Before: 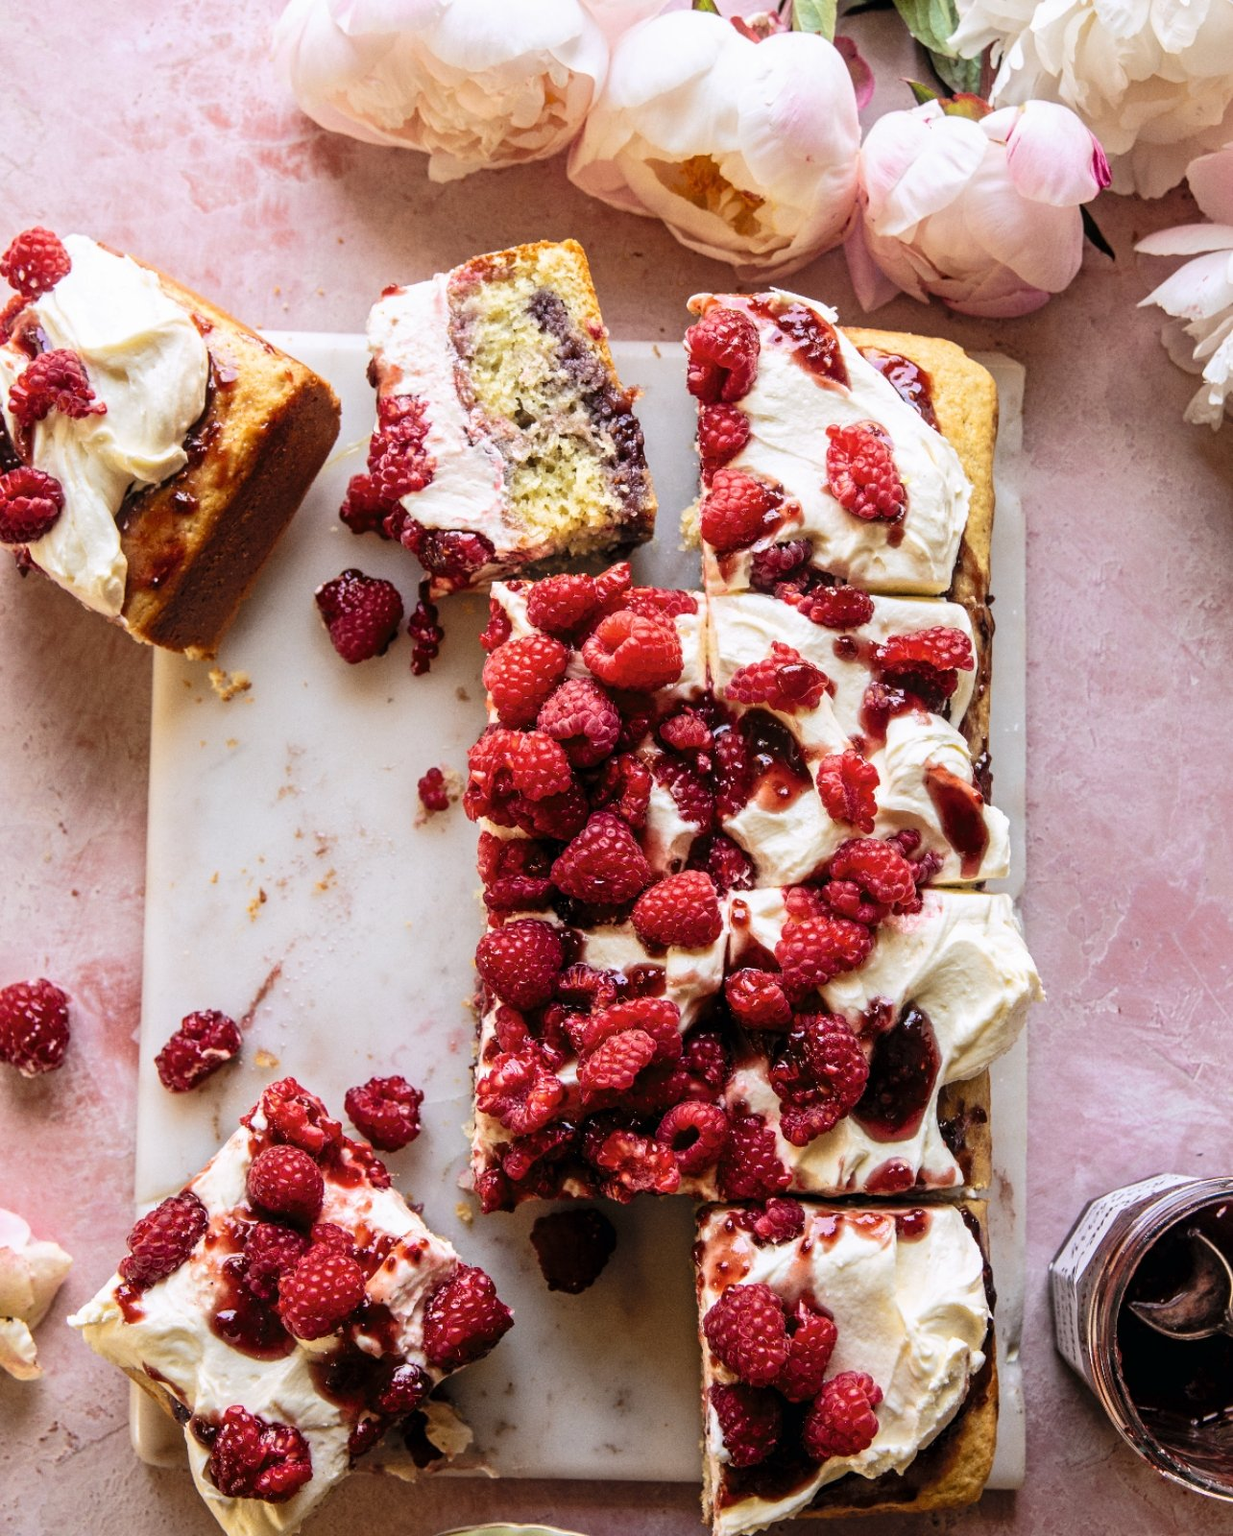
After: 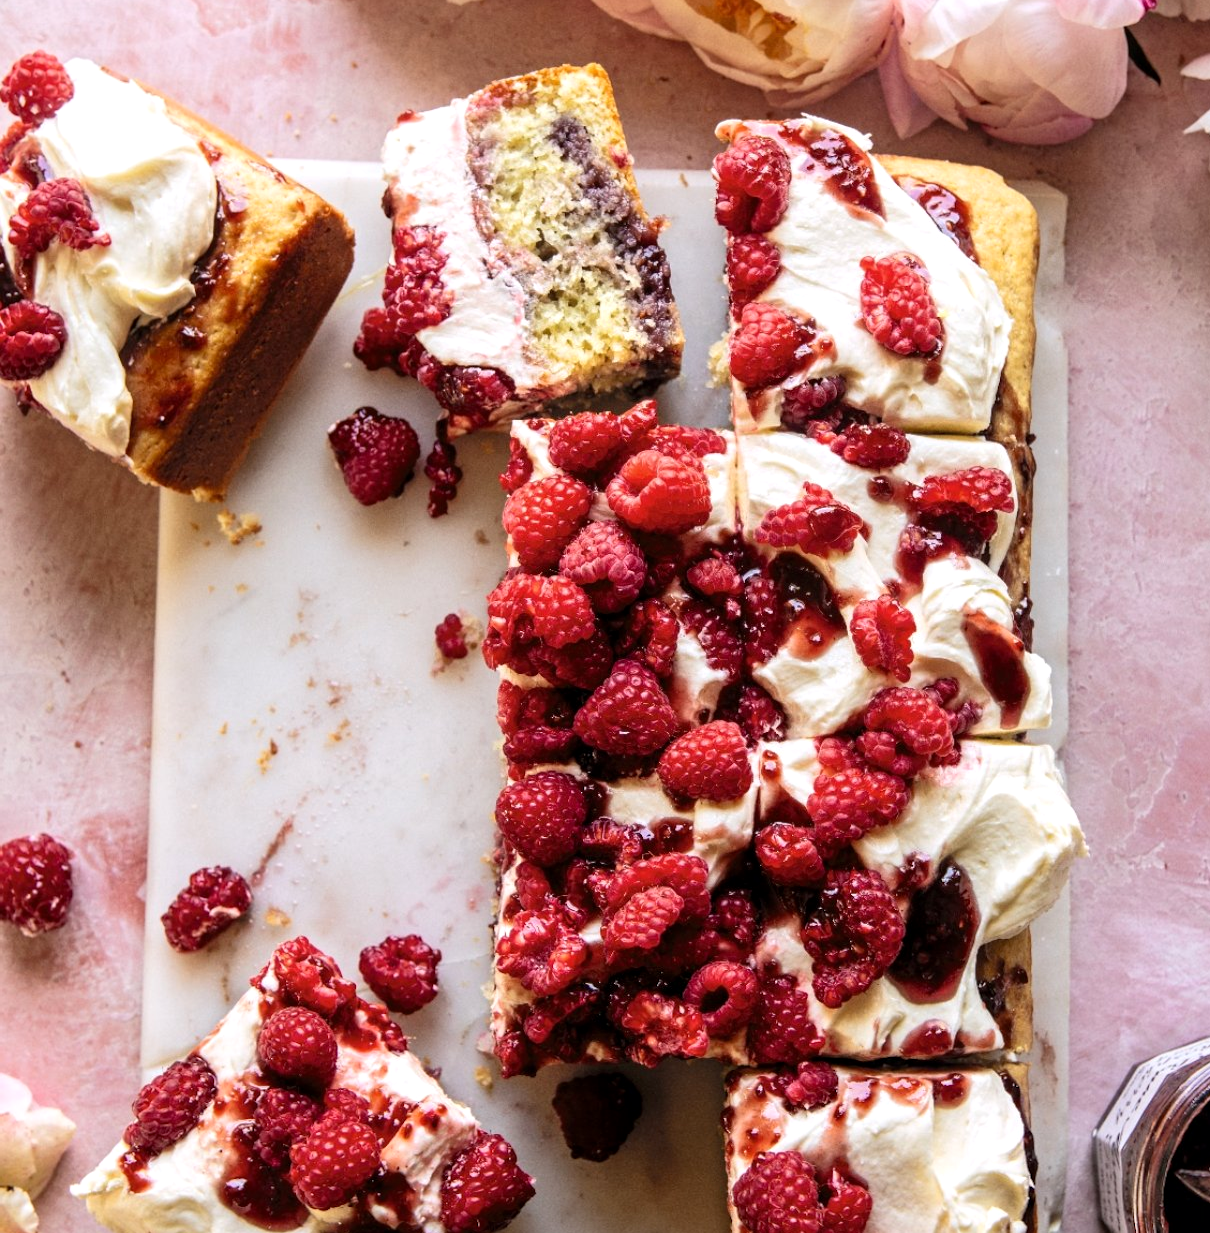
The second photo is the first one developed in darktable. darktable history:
crop and rotate: angle 0.03°, top 11.643%, right 5.651%, bottom 11.189%
exposure: black level correction 0.001, exposure 0.14 EV, compensate highlight preservation false
